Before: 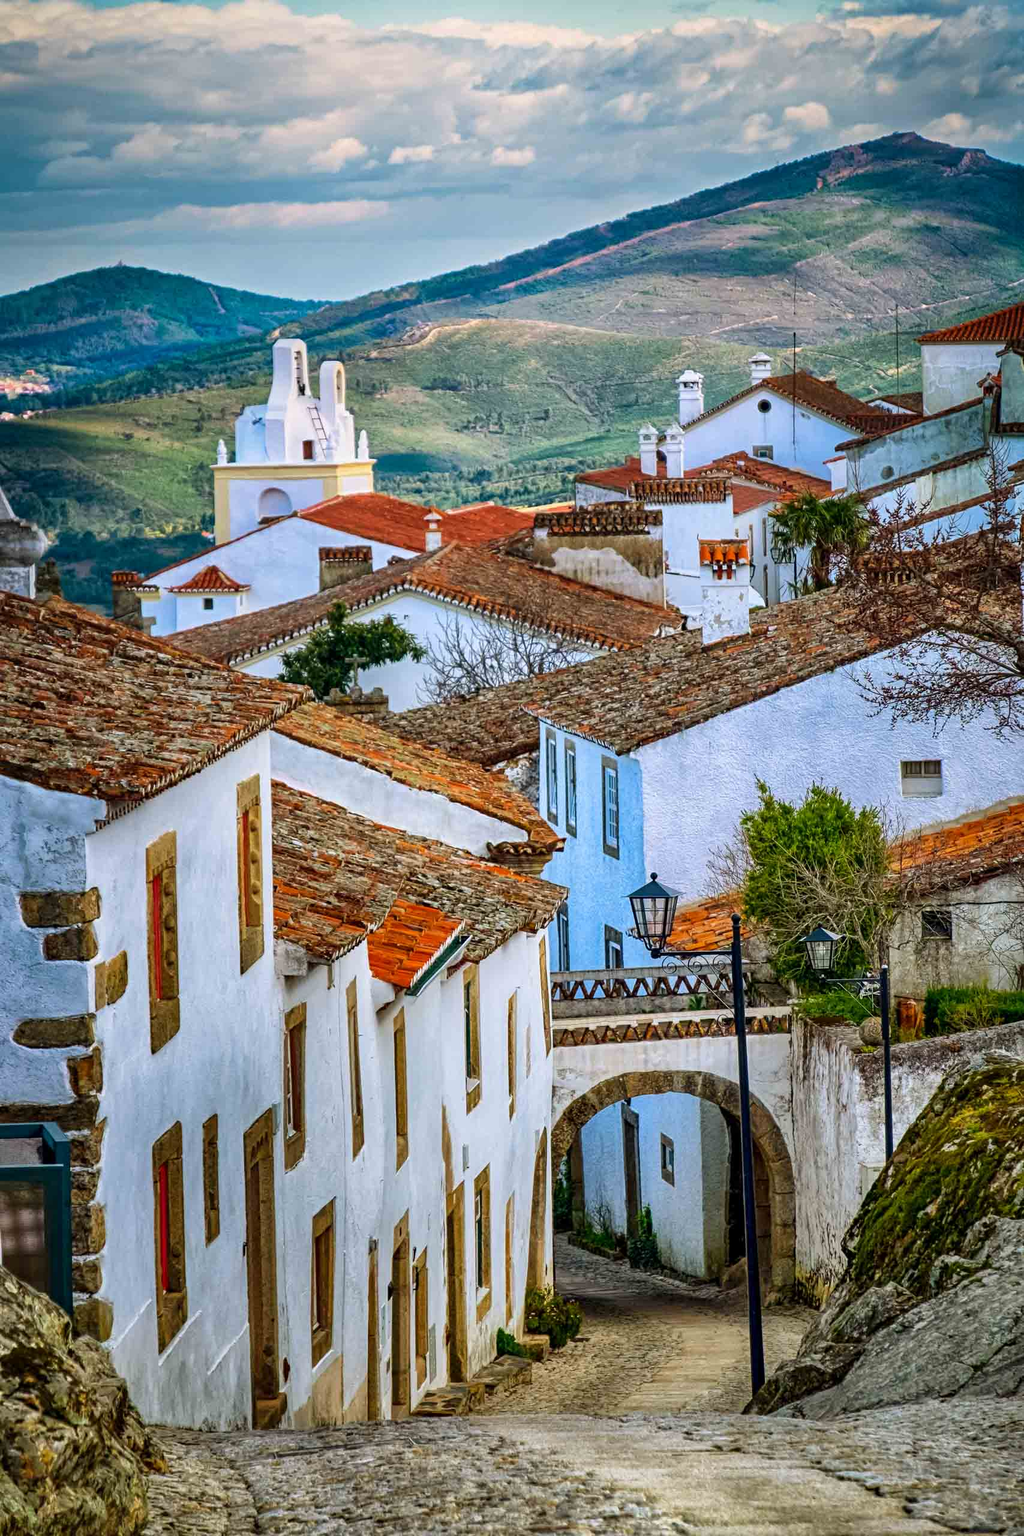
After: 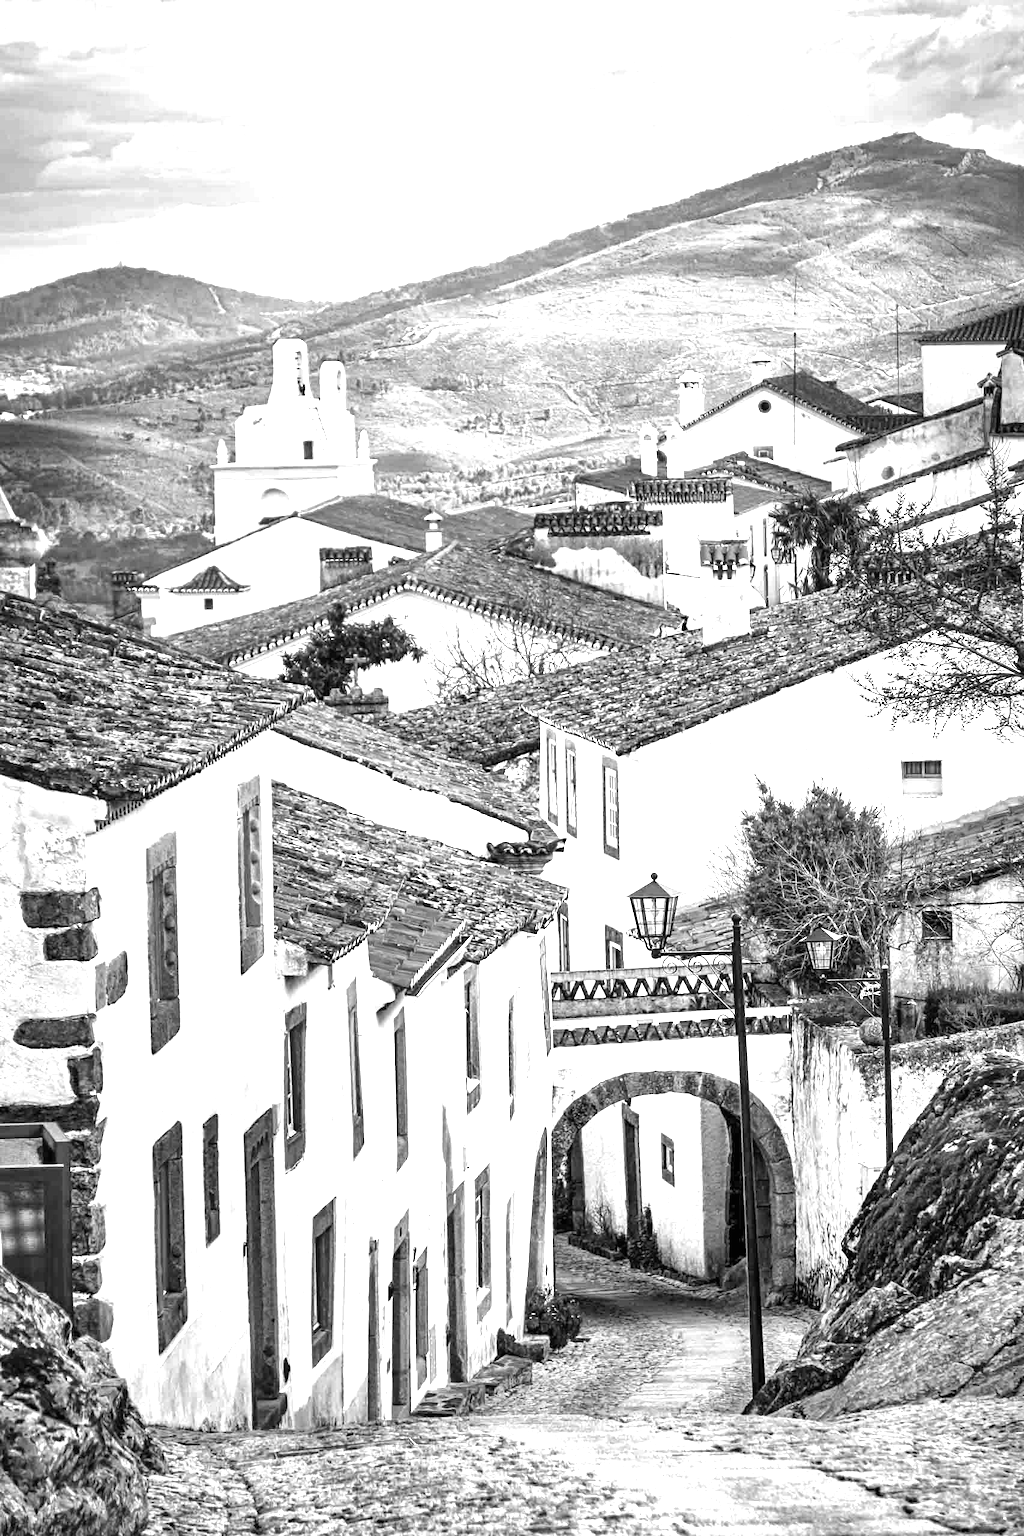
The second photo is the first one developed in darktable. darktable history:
exposure: black level correction 0, exposure 1.603 EV, compensate exposure bias true, compensate highlight preservation false
color calibration: output gray [0.253, 0.26, 0.487, 0], illuminant as shot in camera, x 0.365, y 0.379, temperature 4430.69 K
